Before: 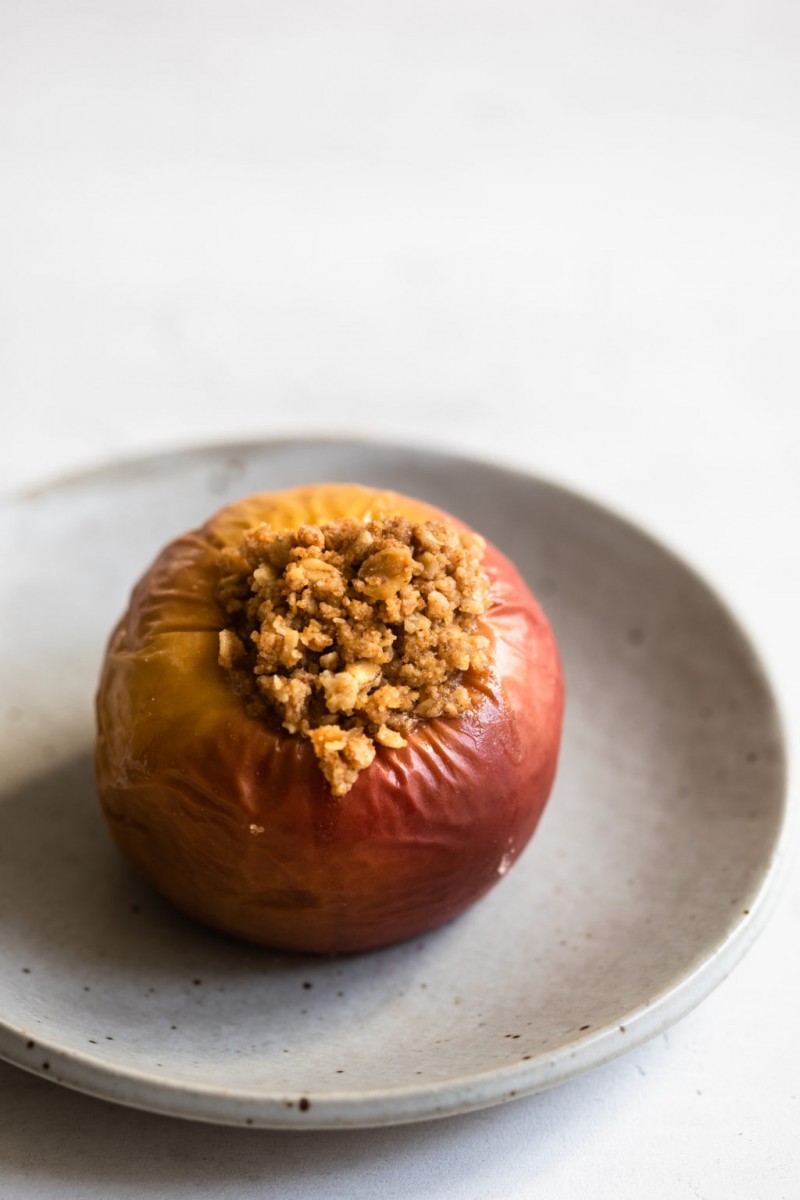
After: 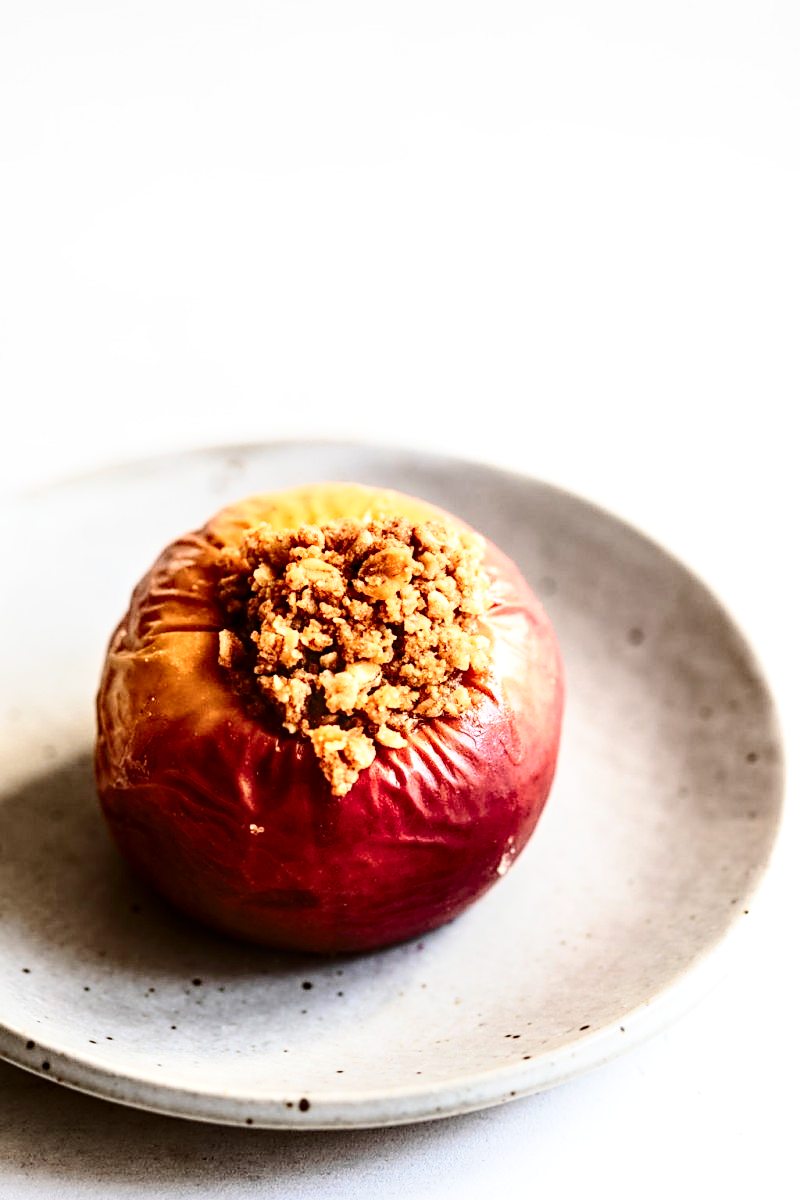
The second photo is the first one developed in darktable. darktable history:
color zones: curves: ch1 [(0.29, 0.492) (0.373, 0.185) (0.509, 0.481)]; ch2 [(0.25, 0.462) (0.749, 0.457)]
contrast brightness saturation: contrast 0.294
sharpen: on, module defaults
base curve: curves: ch0 [(0, 0) (0.028, 0.03) (0.121, 0.232) (0.46, 0.748) (0.859, 0.968) (1, 1)], preserve colors none
local contrast: detail 142%
